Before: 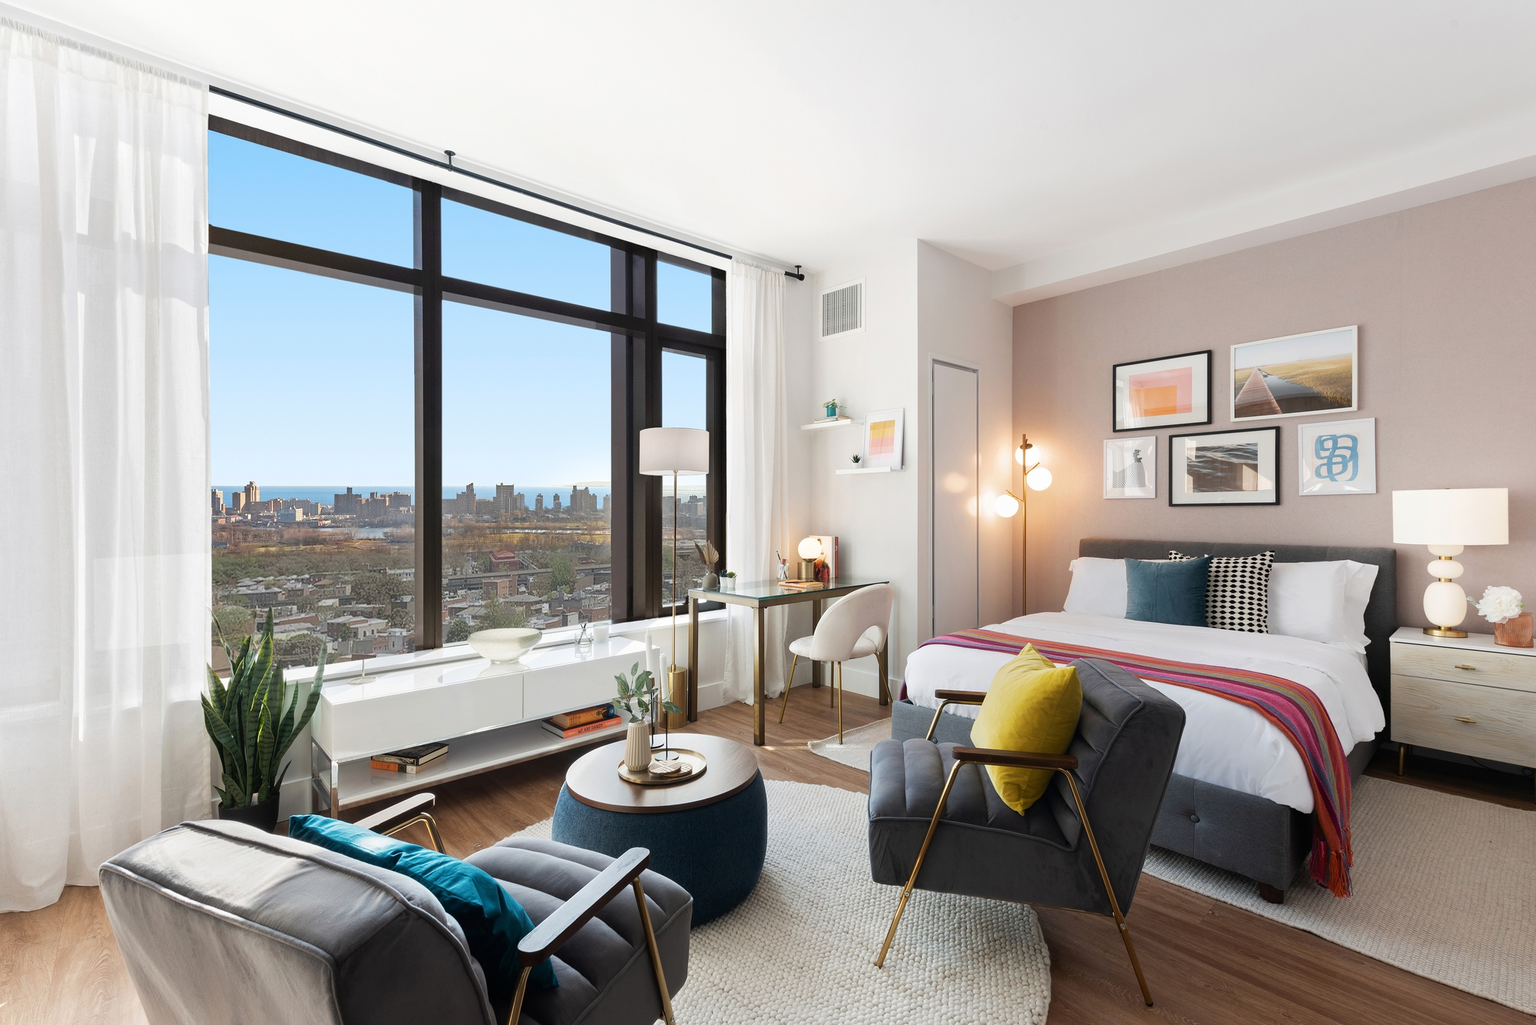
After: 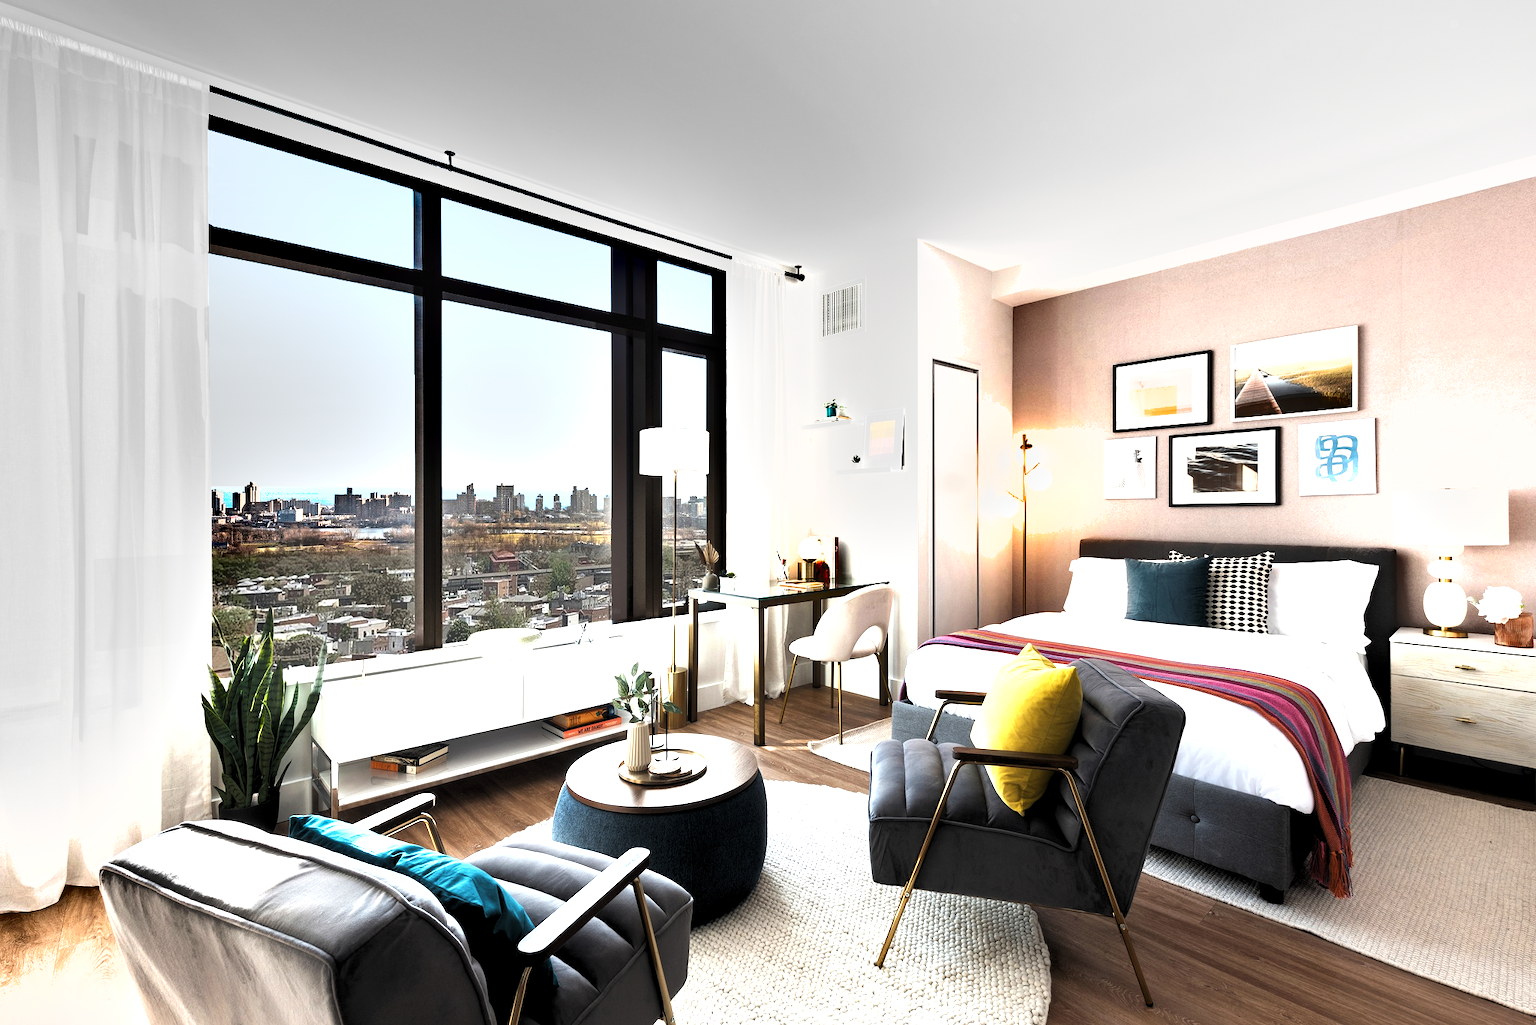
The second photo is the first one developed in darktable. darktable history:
exposure: exposure 1.15 EV, compensate highlight preservation false
shadows and highlights: shadows 12, white point adjustment 1.2, soften with gaussian
levels: levels [0.116, 0.574, 1]
